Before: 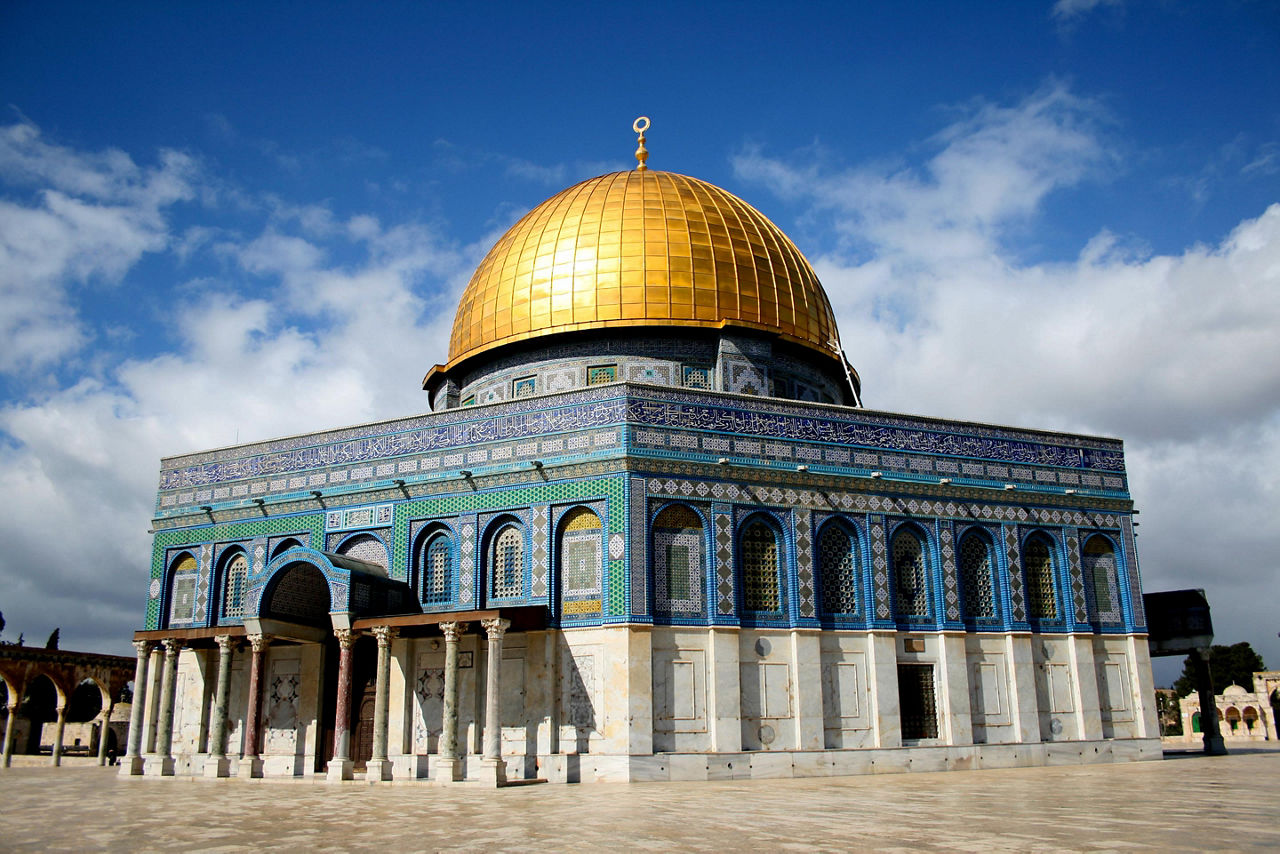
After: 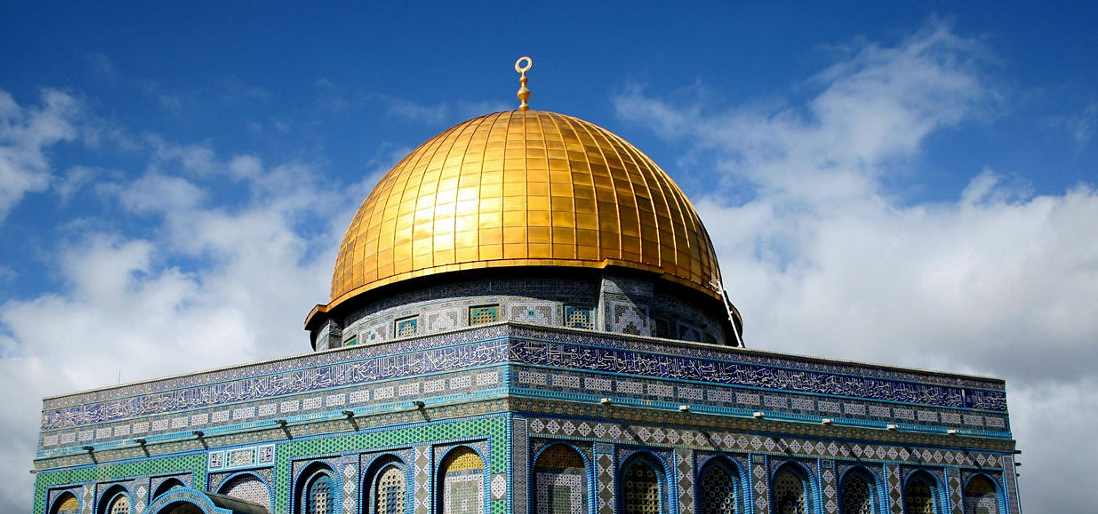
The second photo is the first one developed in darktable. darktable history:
crop and rotate: left 9.232%, top 7.146%, right 4.922%, bottom 32.583%
